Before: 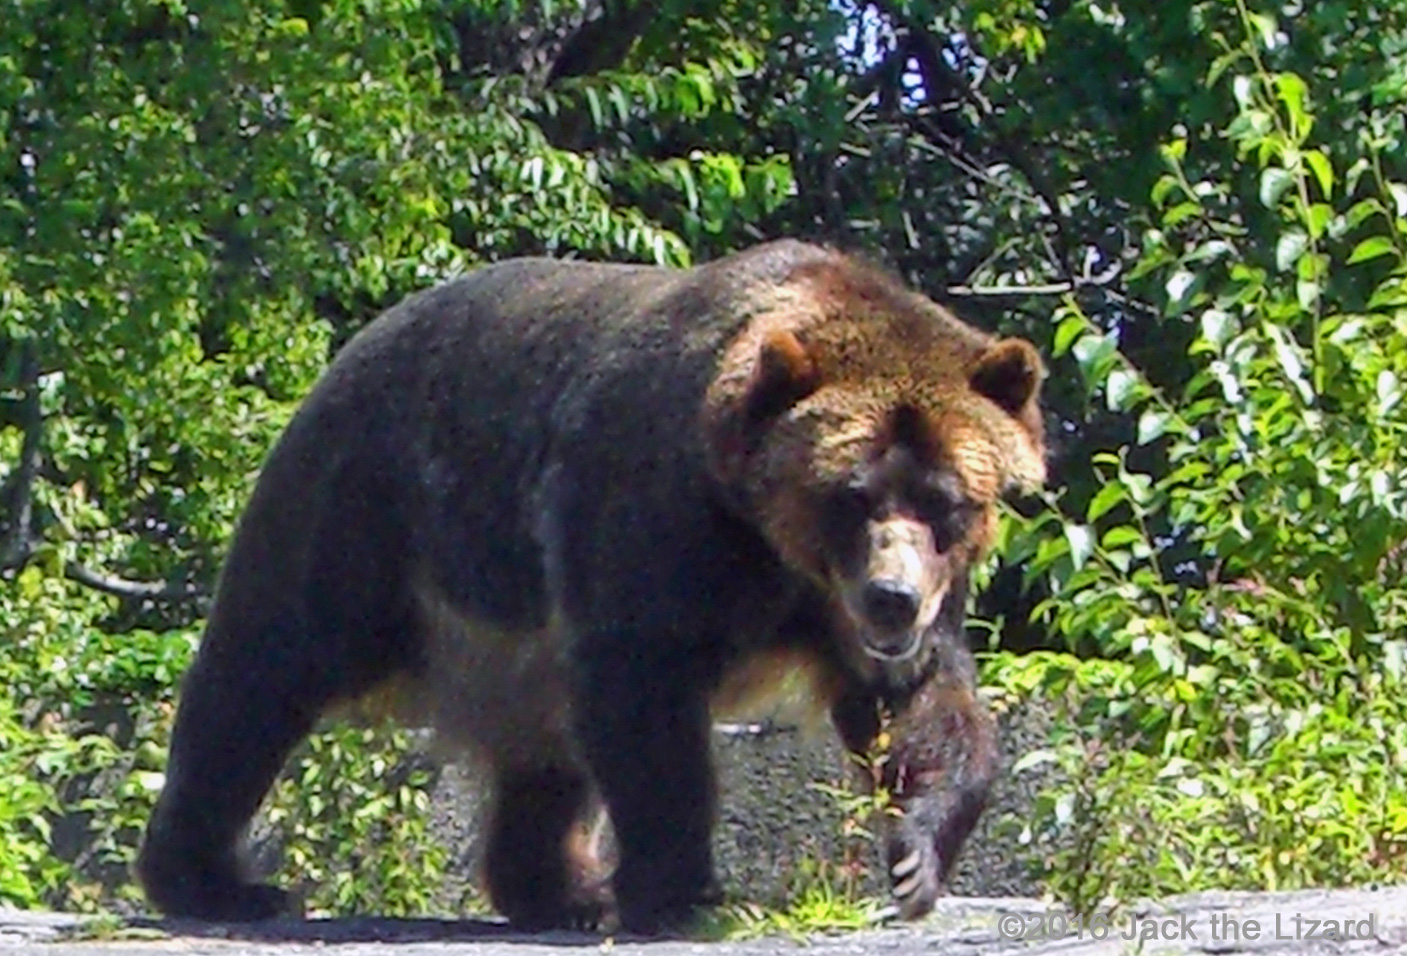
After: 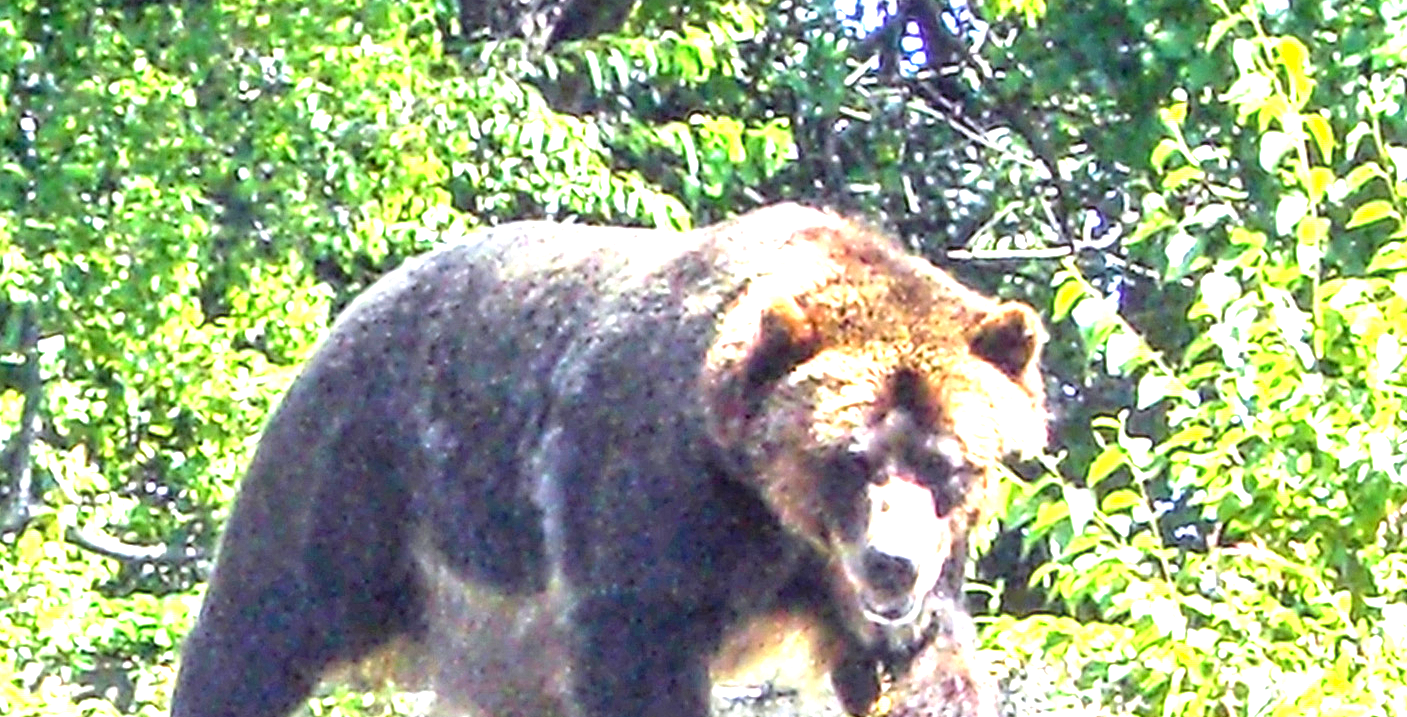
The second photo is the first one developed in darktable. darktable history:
exposure: black level correction 0, exposure 2.327 EV, compensate exposure bias true, compensate highlight preservation false
local contrast: detail 150%
crop: top 3.857%, bottom 21.132%
